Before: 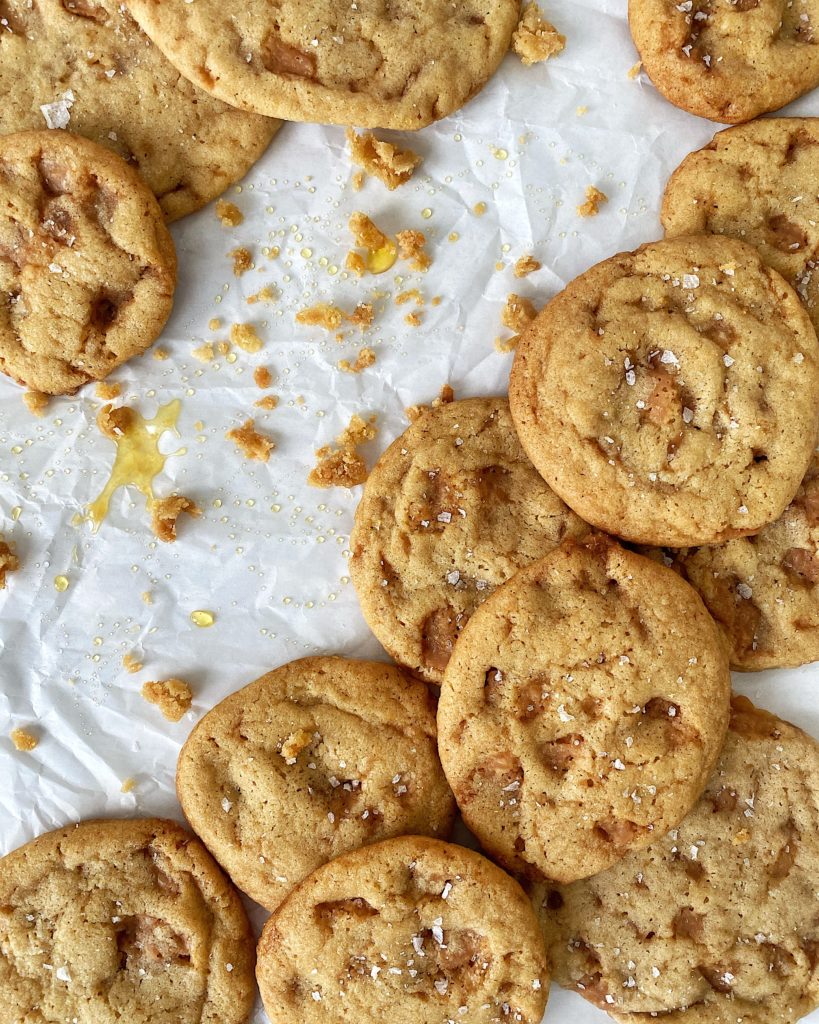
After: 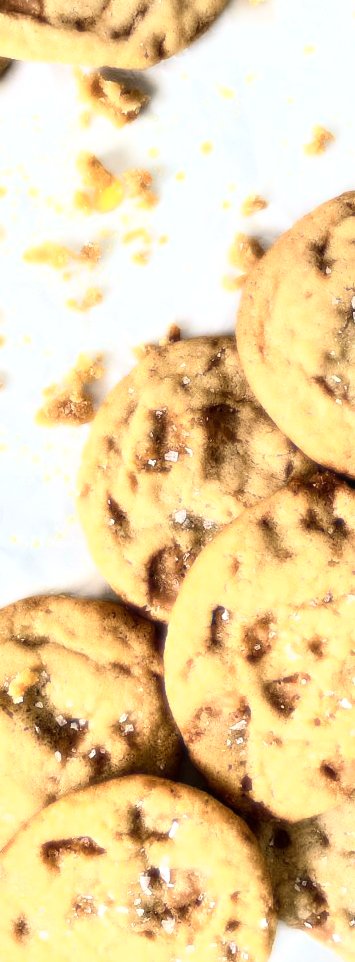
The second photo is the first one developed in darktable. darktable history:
crop: left 33.452%, top 6.025%, right 23.155%
graduated density: rotation -0.352°, offset 57.64
bloom: size 0%, threshold 54.82%, strength 8.31%
tone equalizer: -8 EV -1.08 EV, -7 EV -1.01 EV, -6 EV -0.867 EV, -5 EV -0.578 EV, -3 EV 0.578 EV, -2 EV 0.867 EV, -1 EV 1.01 EV, +0 EV 1.08 EV, edges refinement/feathering 500, mask exposure compensation -1.57 EV, preserve details no
